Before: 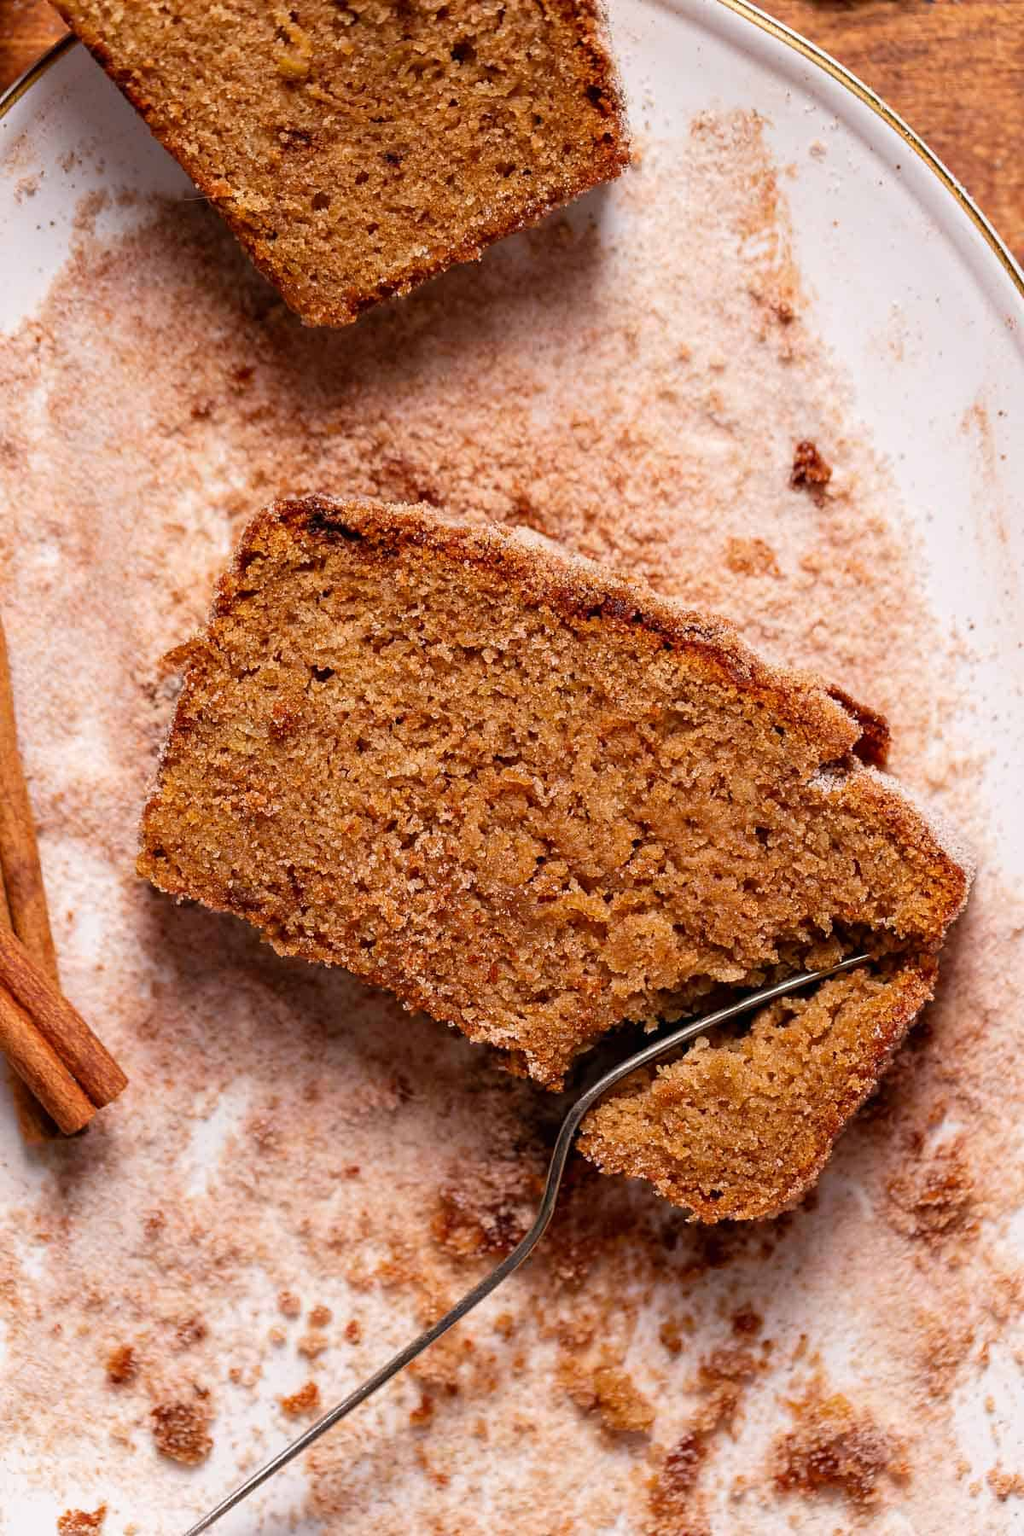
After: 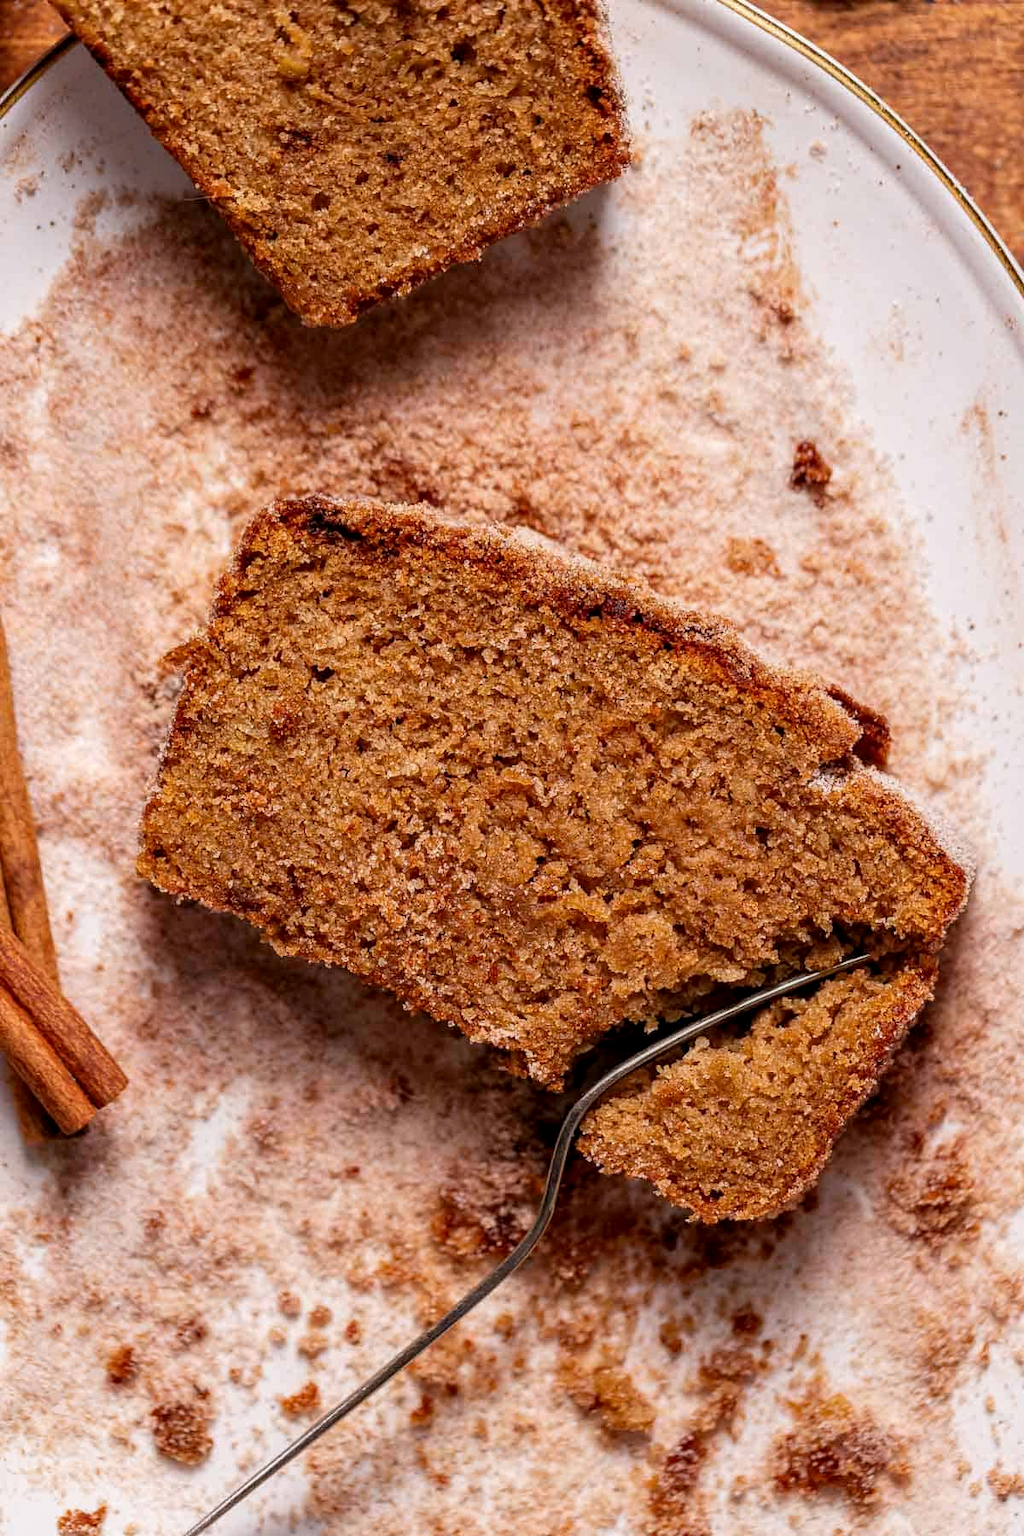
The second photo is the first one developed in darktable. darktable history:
local contrast: on, module defaults
exposure: exposure -0.116 EV, compensate exposure bias true, compensate highlight preservation false
